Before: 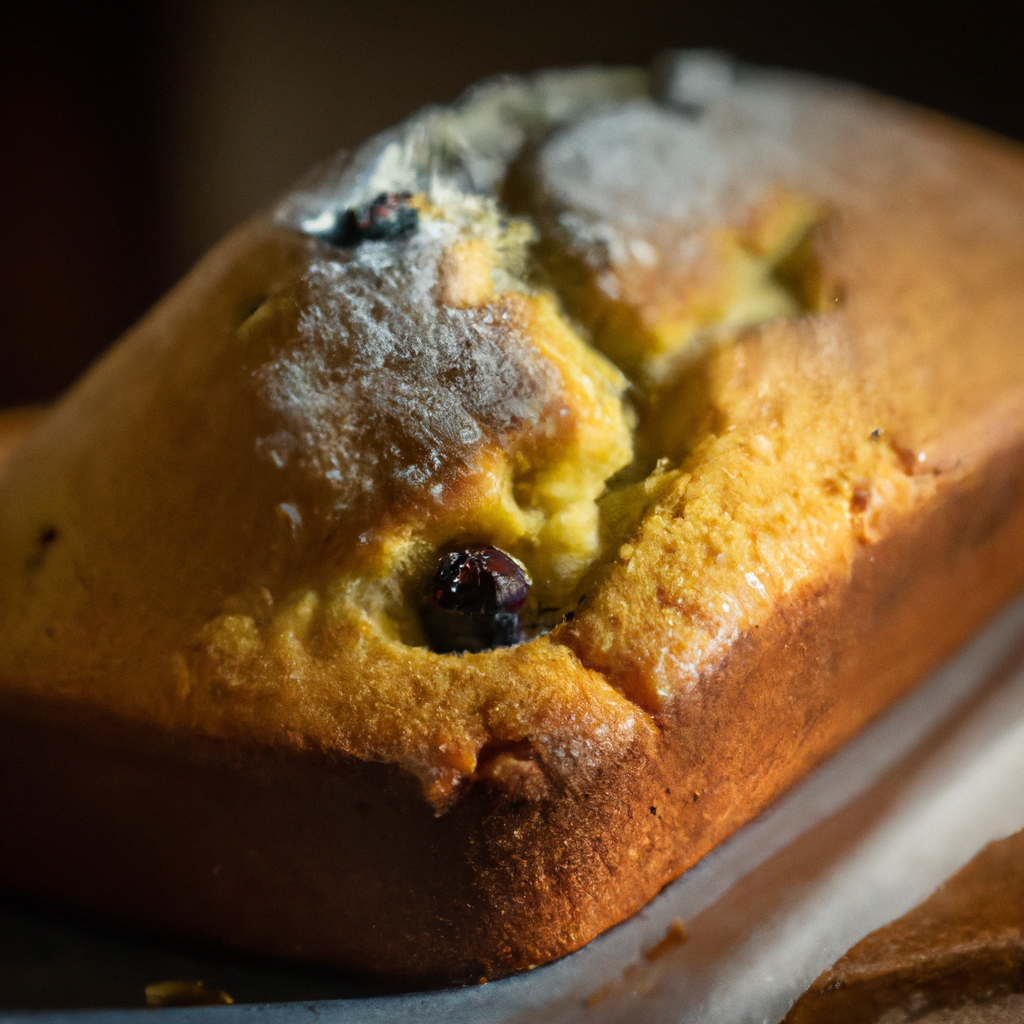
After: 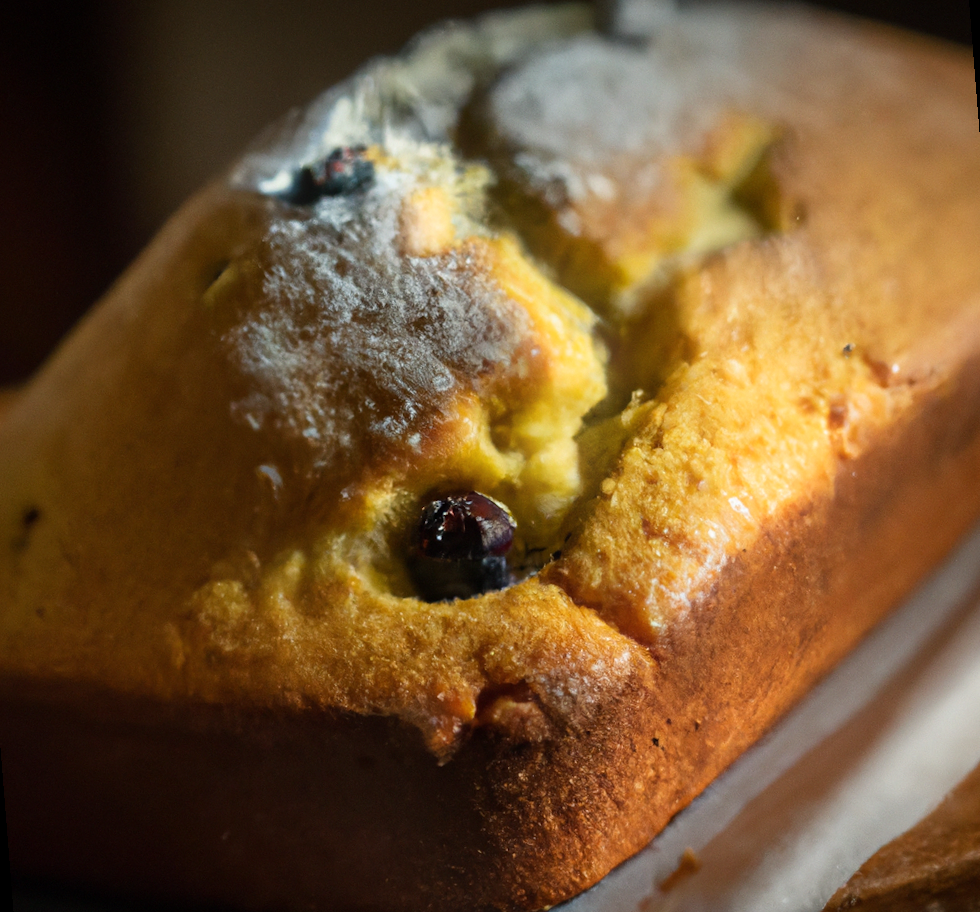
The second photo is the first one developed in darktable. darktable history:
bloom: size 5%, threshold 95%, strength 15%
rotate and perspective: rotation -4.57°, crop left 0.054, crop right 0.944, crop top 0.087, crop bottom 0.914
